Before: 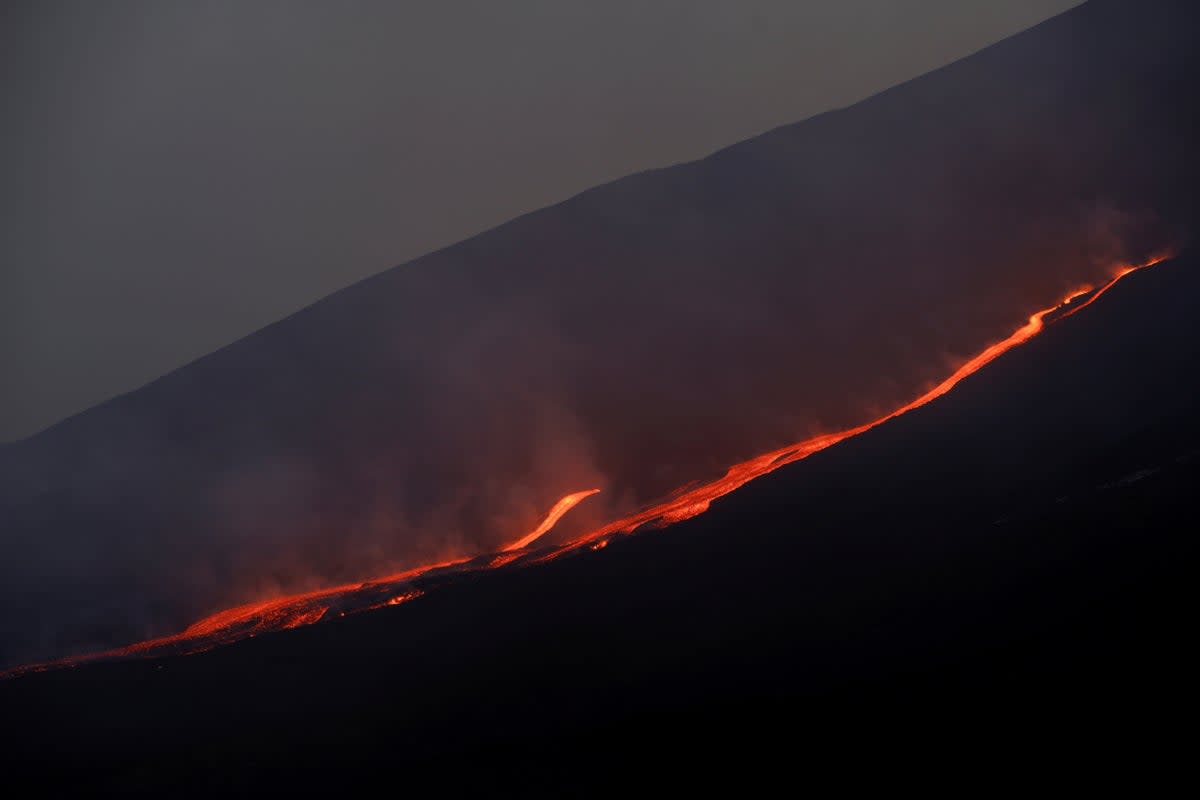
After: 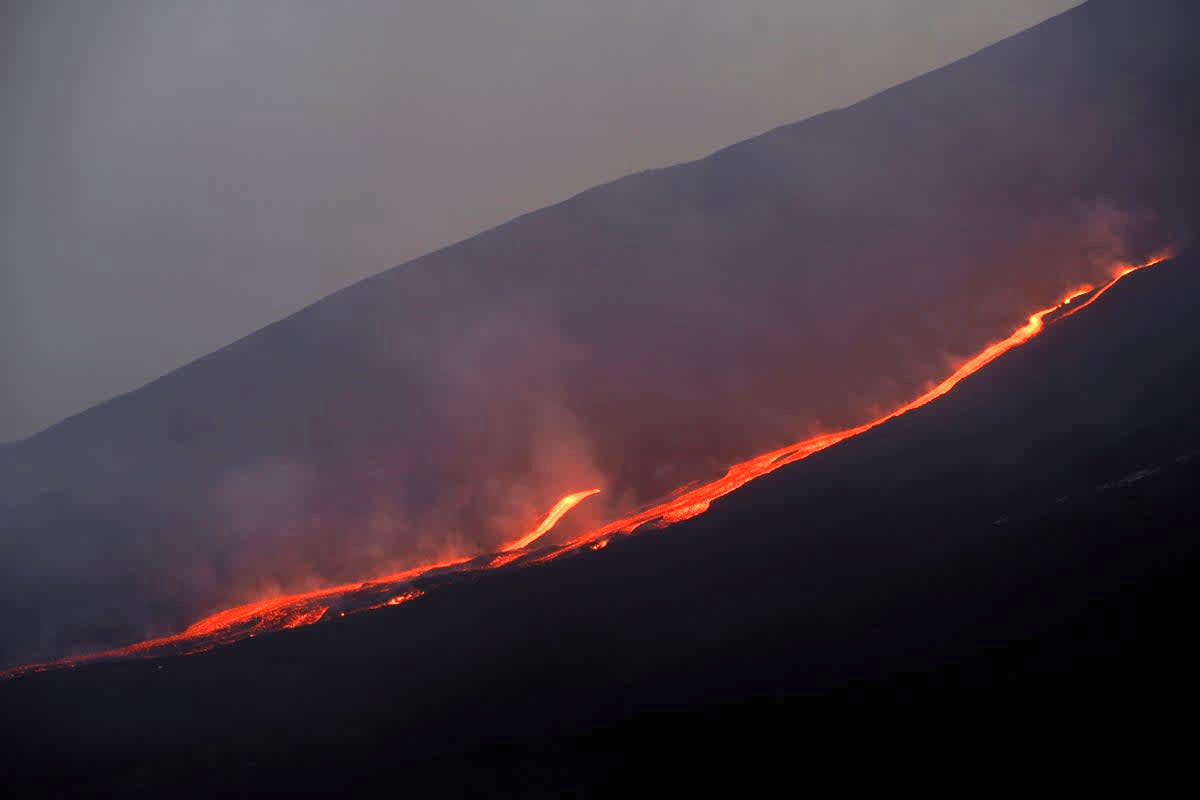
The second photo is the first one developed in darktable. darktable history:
exposure: black level correction 0, exposure 1.368 EV, compensate highlight preservation false
